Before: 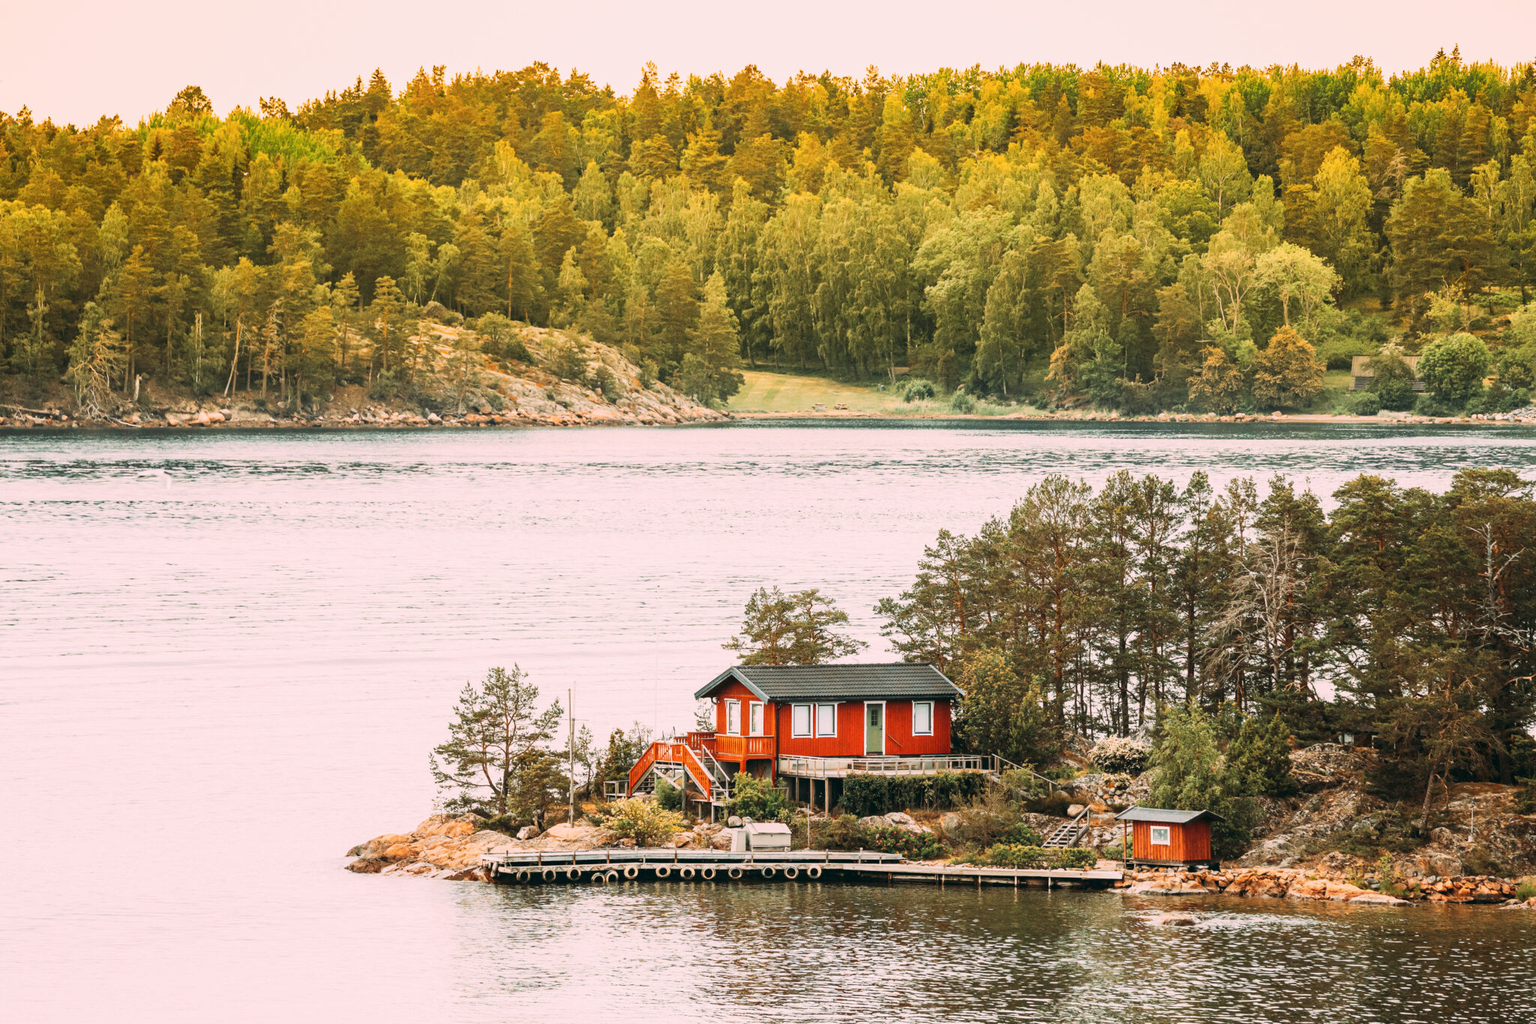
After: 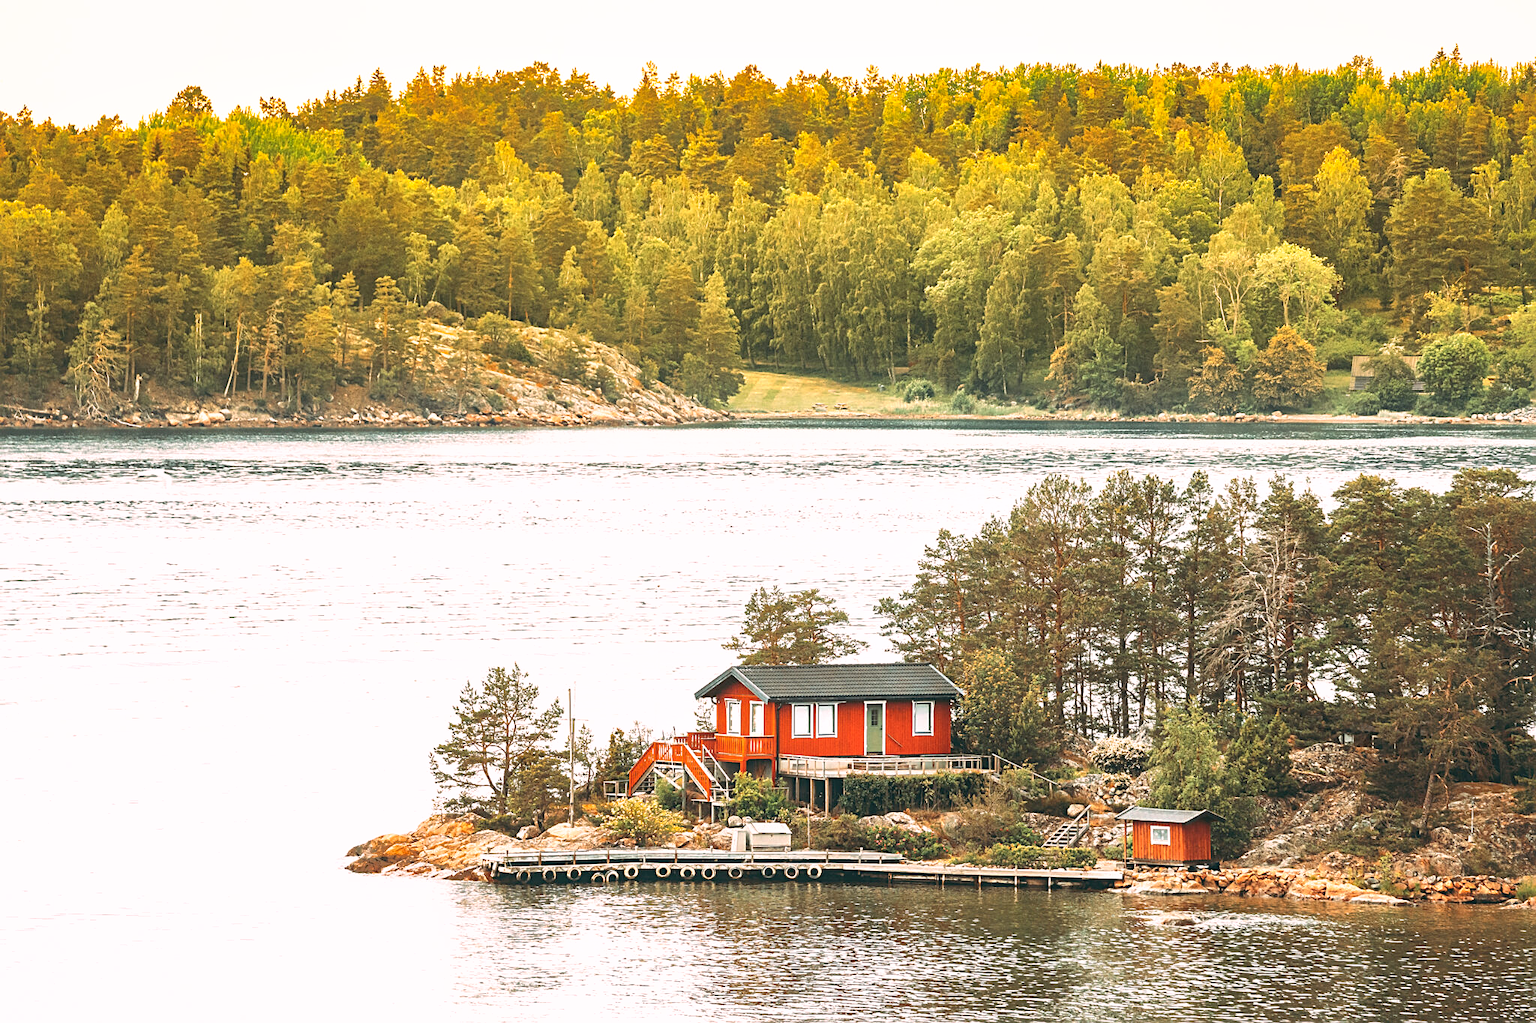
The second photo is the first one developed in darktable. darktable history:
sharpen: on, module defaults
contrast brightness saturation: contrast -0.102, saturation -0.099
exposure: exposure 0.664 EV, compensate exposure bias true, compensate highlight preservation false
shadows and highlights: on, module defaults
